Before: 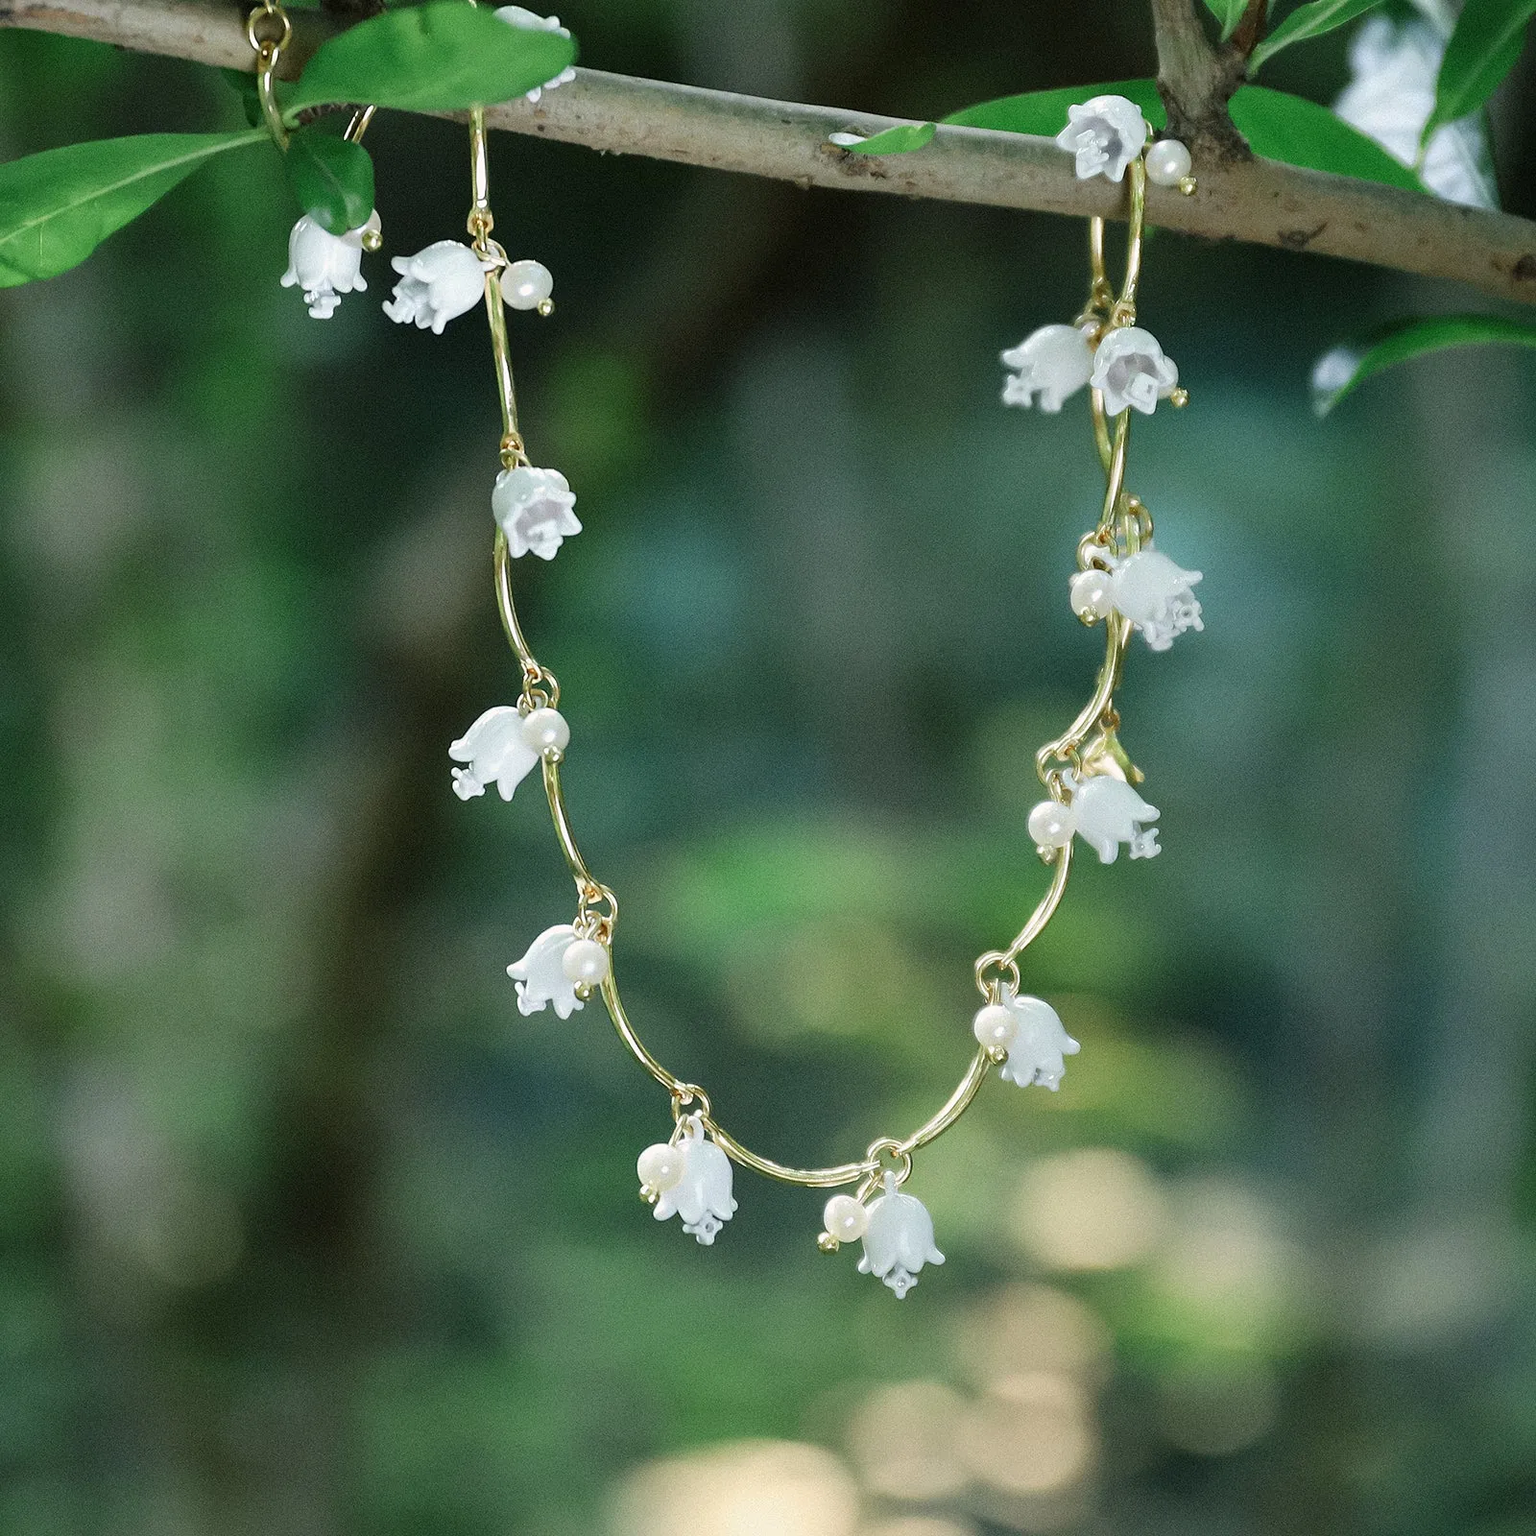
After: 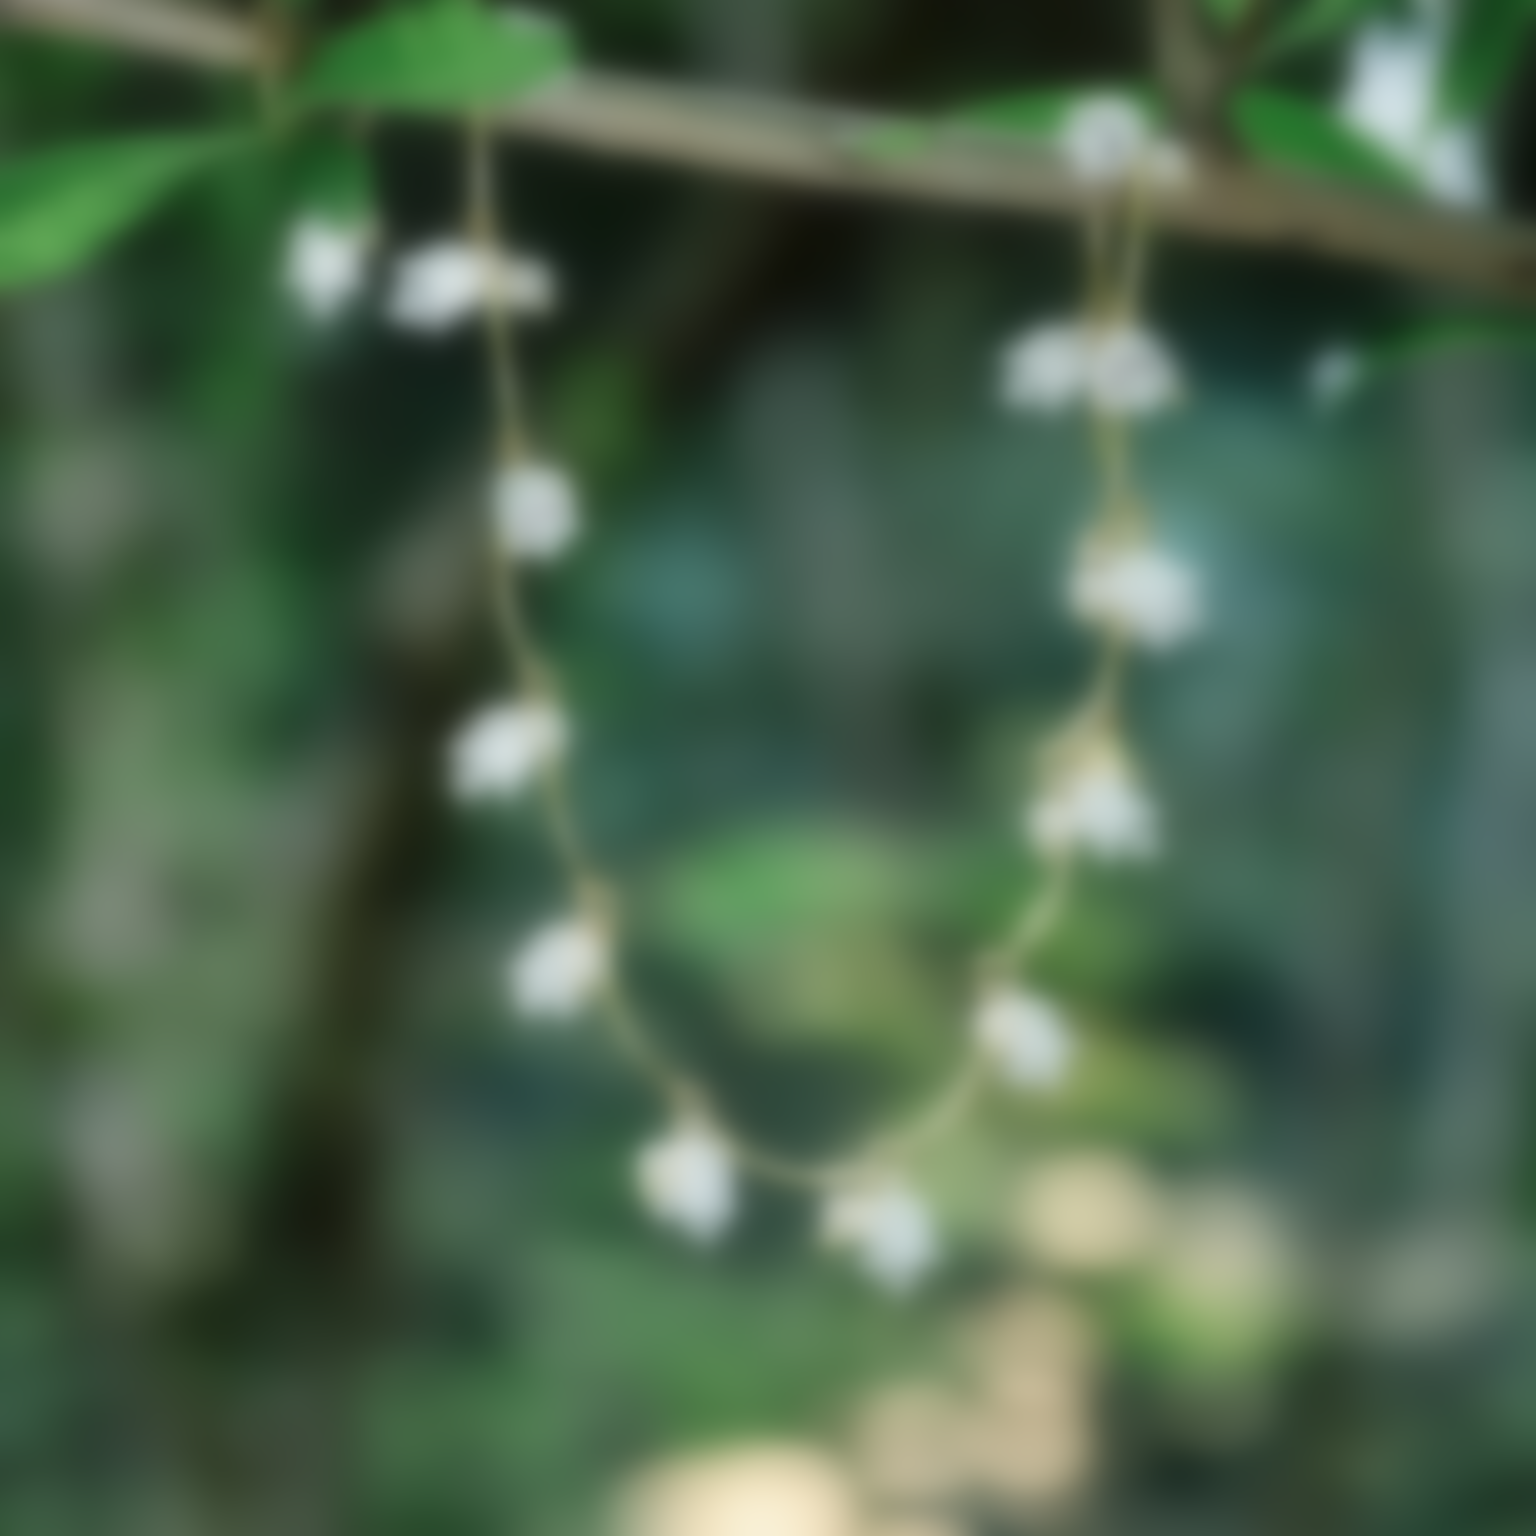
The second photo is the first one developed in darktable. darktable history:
lowpass: radius 16, unbound 0
local contrast: mode bilateral grid, contrast 20, coarseness 50, detail 120%, midtone range 0.2
sharpen: radius 2.767
